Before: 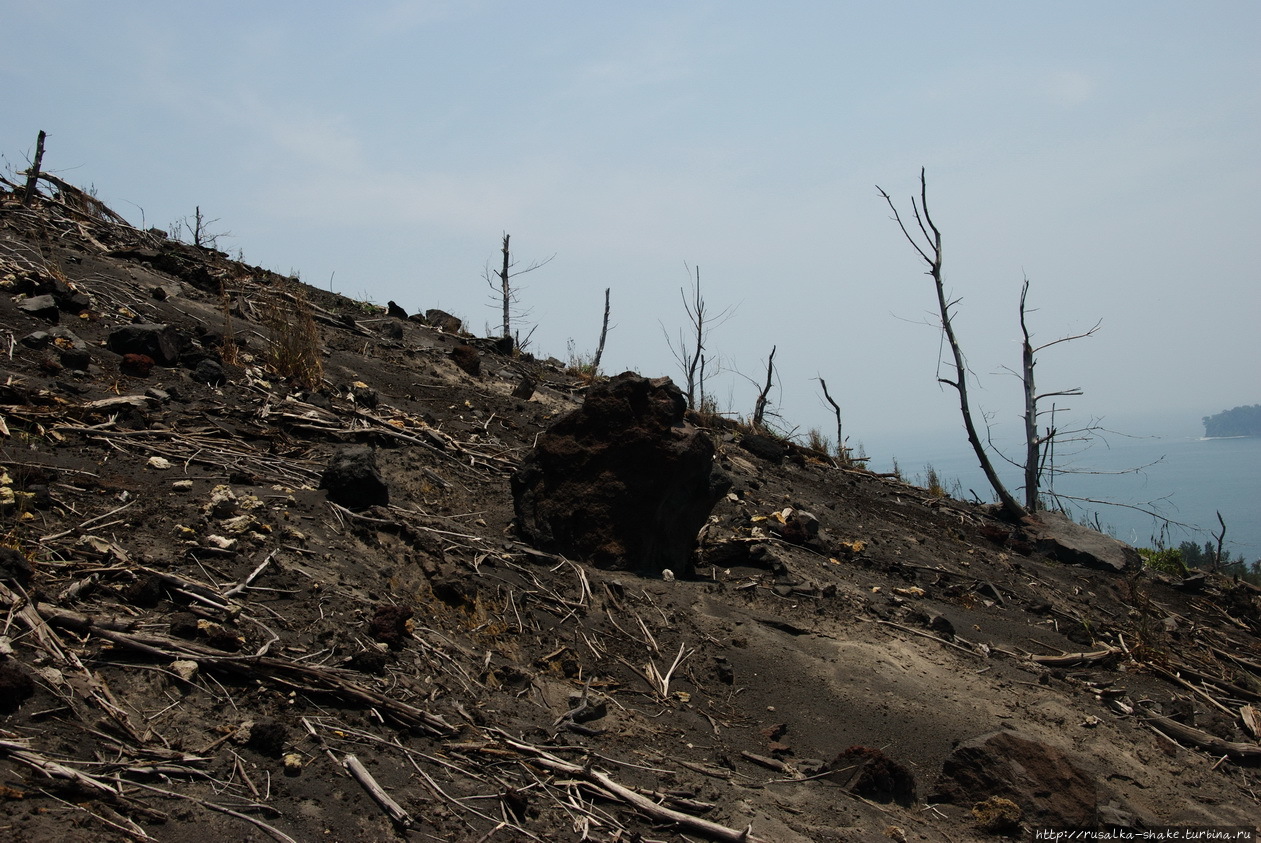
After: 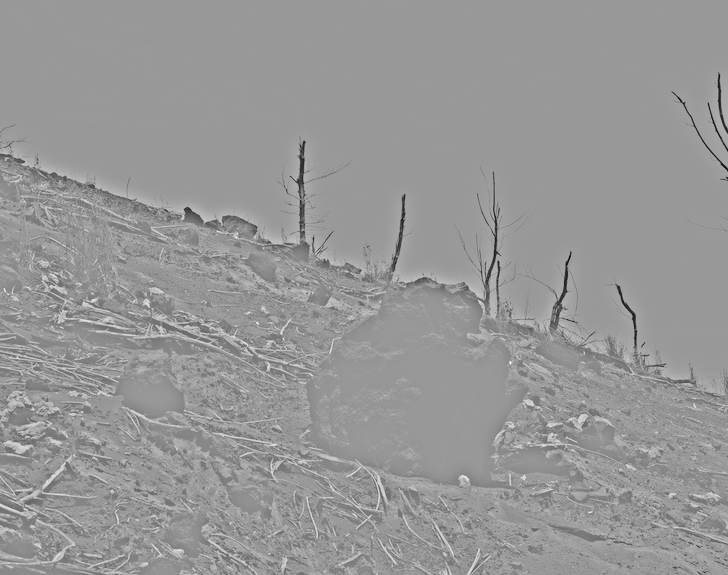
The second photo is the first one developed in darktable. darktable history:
color zones: curves: ch1 [(0.239, 0.552) (0.75, 0.5)]; ch2 [(0.25, 0.462) (0.749, 0.457)], mix 25.94%
highpass: sharpness 25.84%, contrast boost 14.94%
crop: left 16.202%, top 11.208%, right 26.045%, bottom 20.557%
tone curve: curves: ch0 [(0, 0) (0.003, 0.013) (0.011, 0.012) (0.025, 0.011) (0.044, 0.016) (0.069, 0.029) (0.1, 0.045) (0.136, 0.074) (0.177, 0.123) (0.224, 0.207) (0.277, 0.313) (0.335, 0.414) (0.399, 0.509) (0.468, 0.599) (0.543, 0.663) (0.623, 0.728) (0.709, 0.79) (0.801, 0.854) (0.898, 0.925) (1, 1)], preserve colors none
